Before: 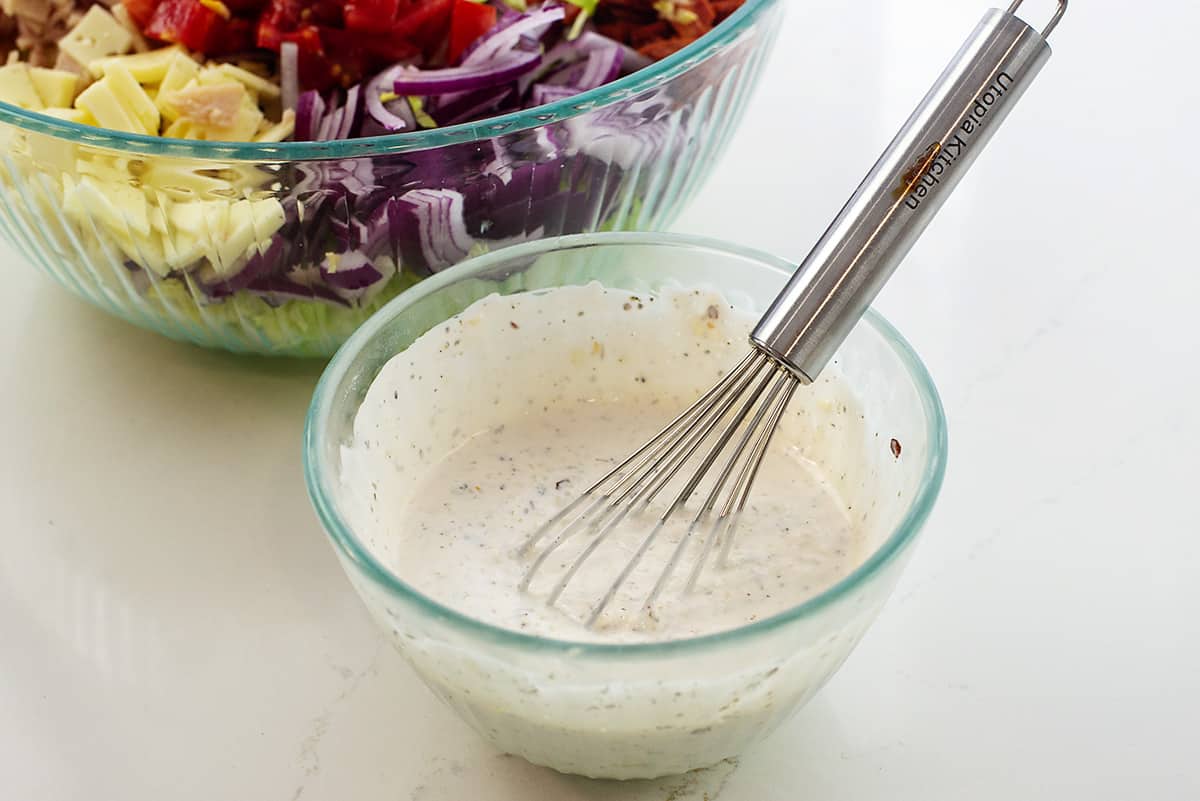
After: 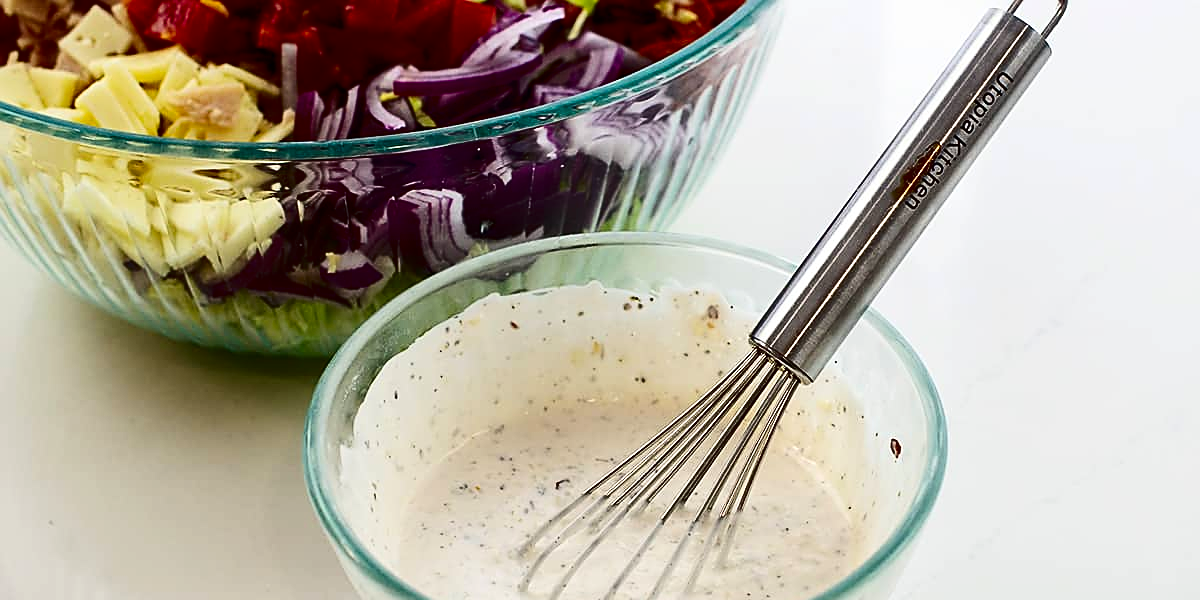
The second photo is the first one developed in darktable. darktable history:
sharpen: on, module defaults
crop: bottom 24.967%
contrast brightness saturation: contrast 0.24, brightness -0.24, saturation 0.14
